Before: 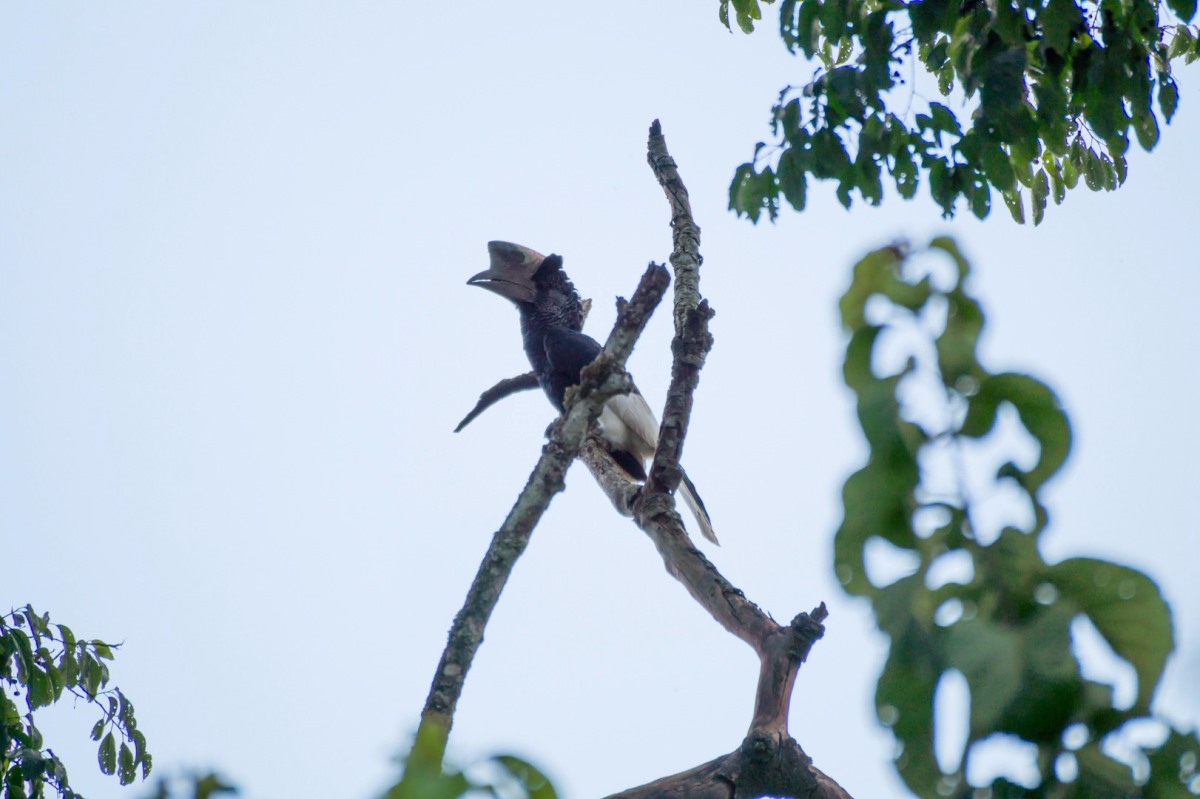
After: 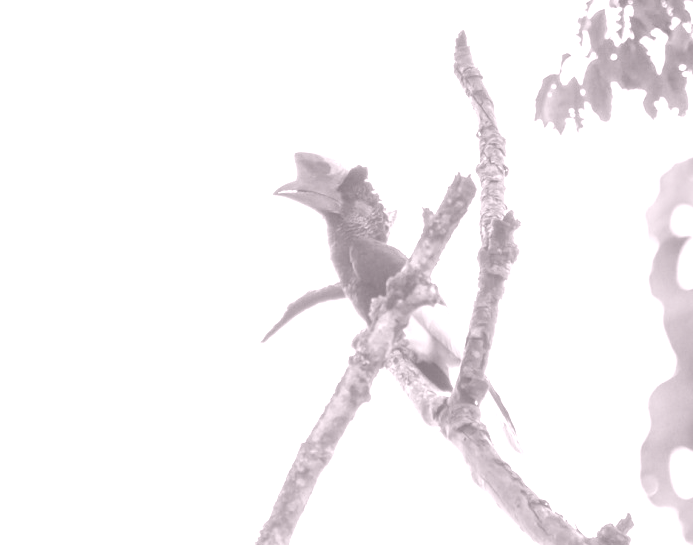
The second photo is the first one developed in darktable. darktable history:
colorize: hue 25.2°, saturation 83%, source mix 82%, lightness 79%, version 1
crop: left 16.202%, top 11.208%, right 26.045%, bottom 20.557%
